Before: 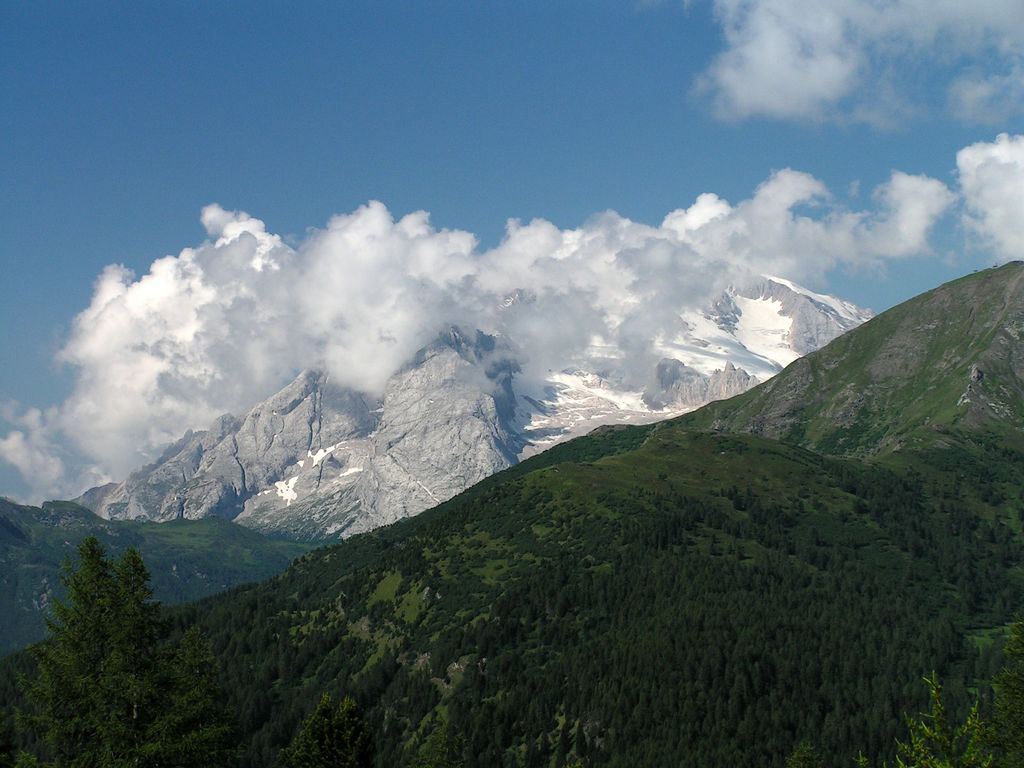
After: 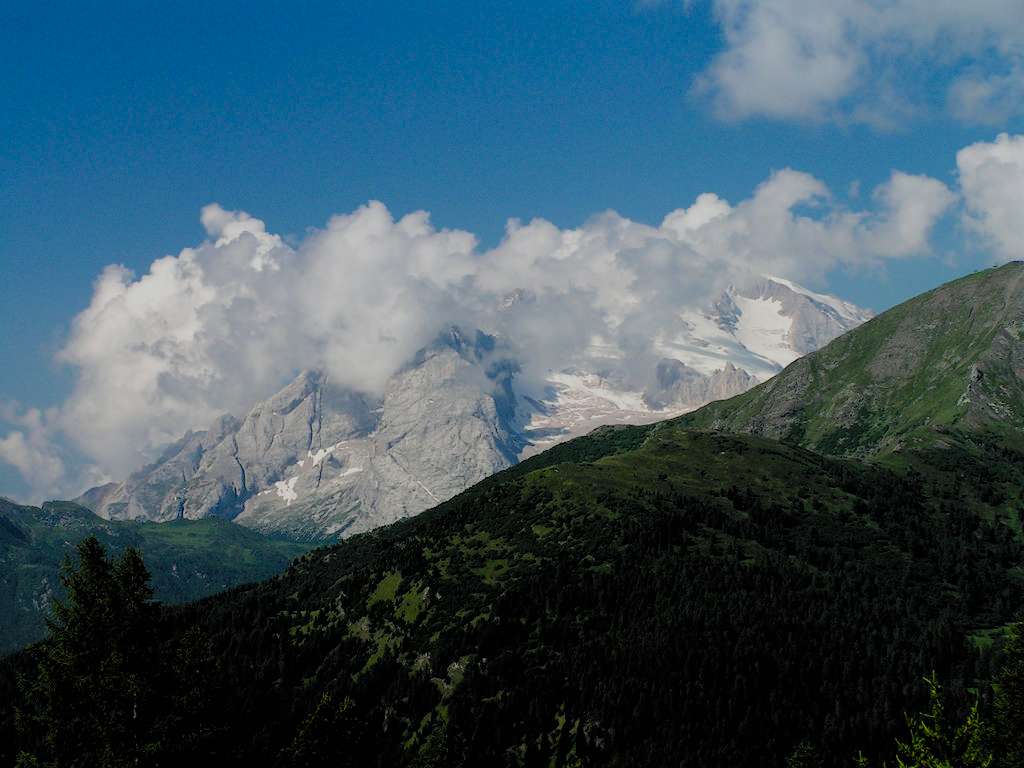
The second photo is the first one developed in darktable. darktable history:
fill light: on, module defaults
exposure: compensate highlight preservation false
contrast brightness saturation: saturation -0.05
filmic rgb: black relative exposure -4.4 EV, white relative exposure 5 EV, threshold 3 EV, hardness 2.23, latitude 40.06%, contrast 1.15, highlights saturation mix 10%, shadows ↔ highlights balance 1.04%, preserve chrominance RGB euclidean norm (legacy), color science v4 (2020), enable highlight reconstruction true
